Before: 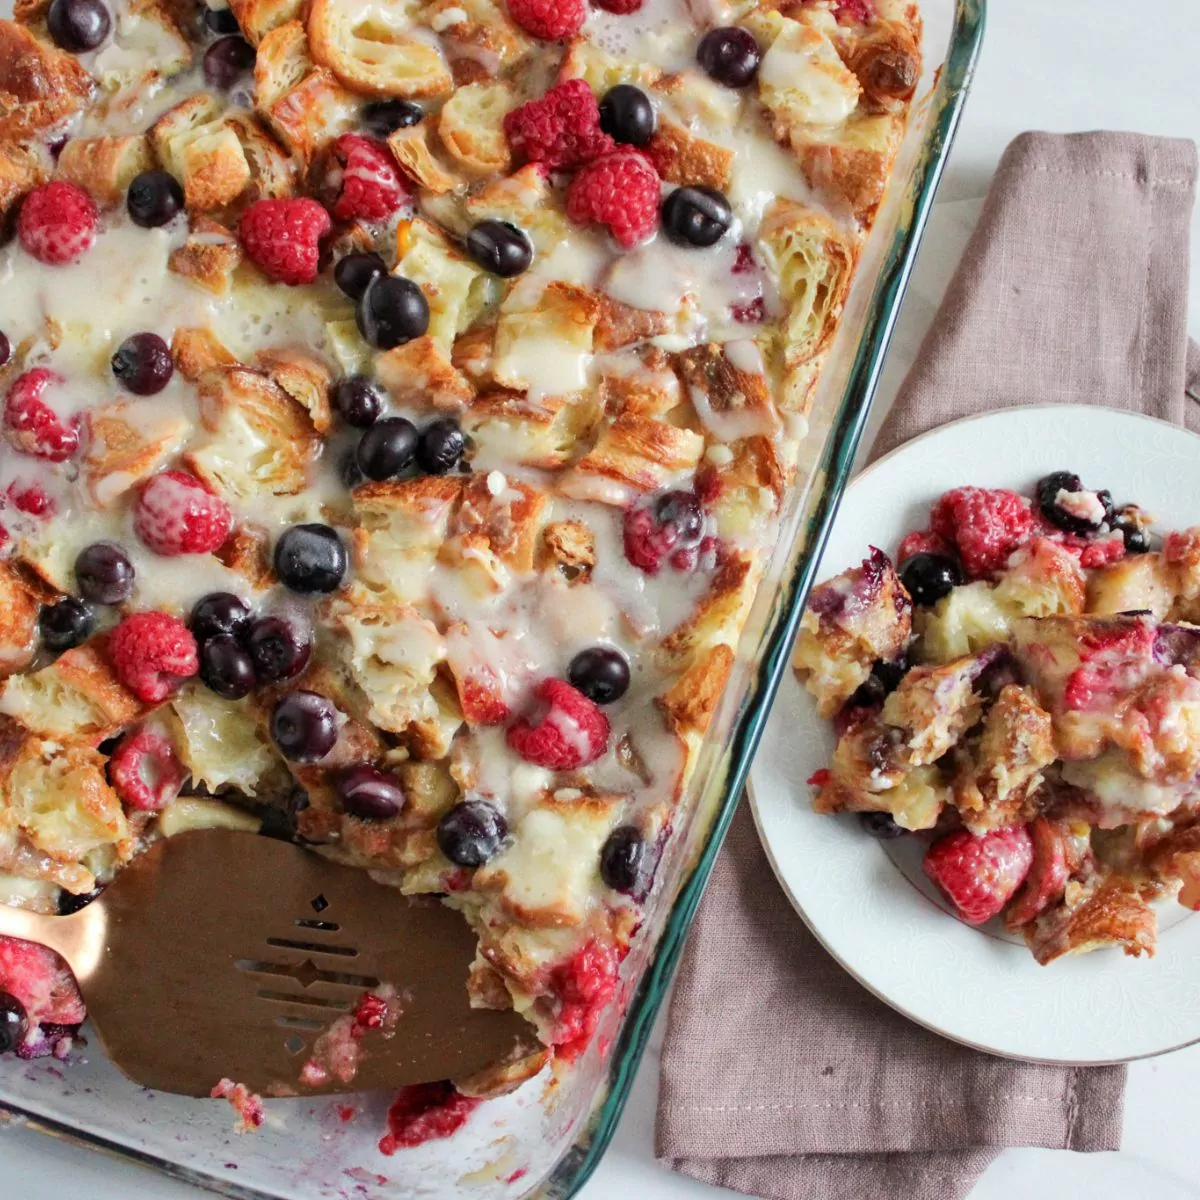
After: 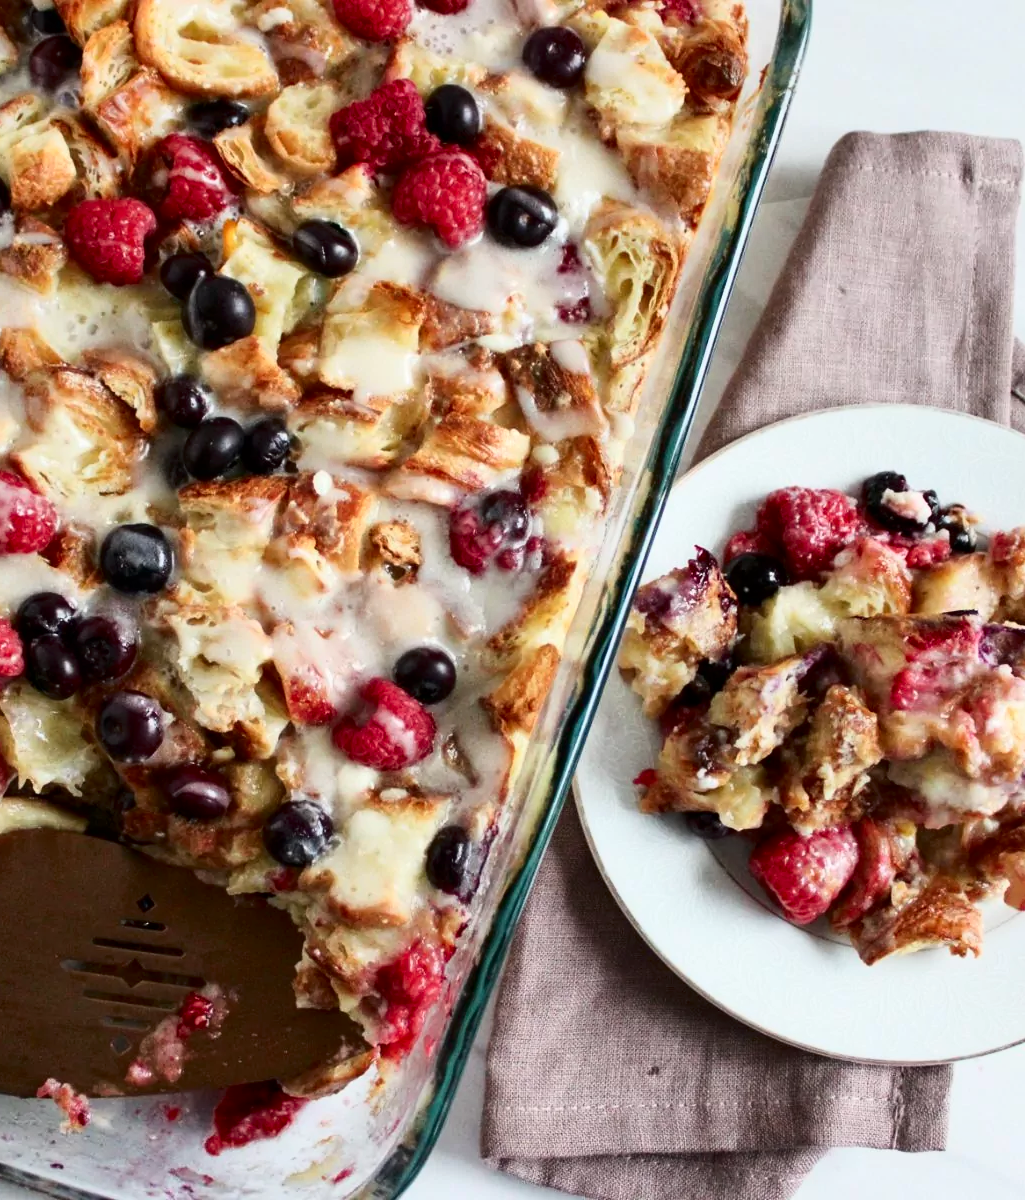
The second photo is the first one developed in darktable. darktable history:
crop and rotate: left 14.569%
tone curve: curves: ch0 [(0, 0) (0.042, 0.01) (0.223, 0.123) (0.59, 0.574) (0.802, 0.868) (1, 1)], color space Lab, independent channels, preserve colors none
